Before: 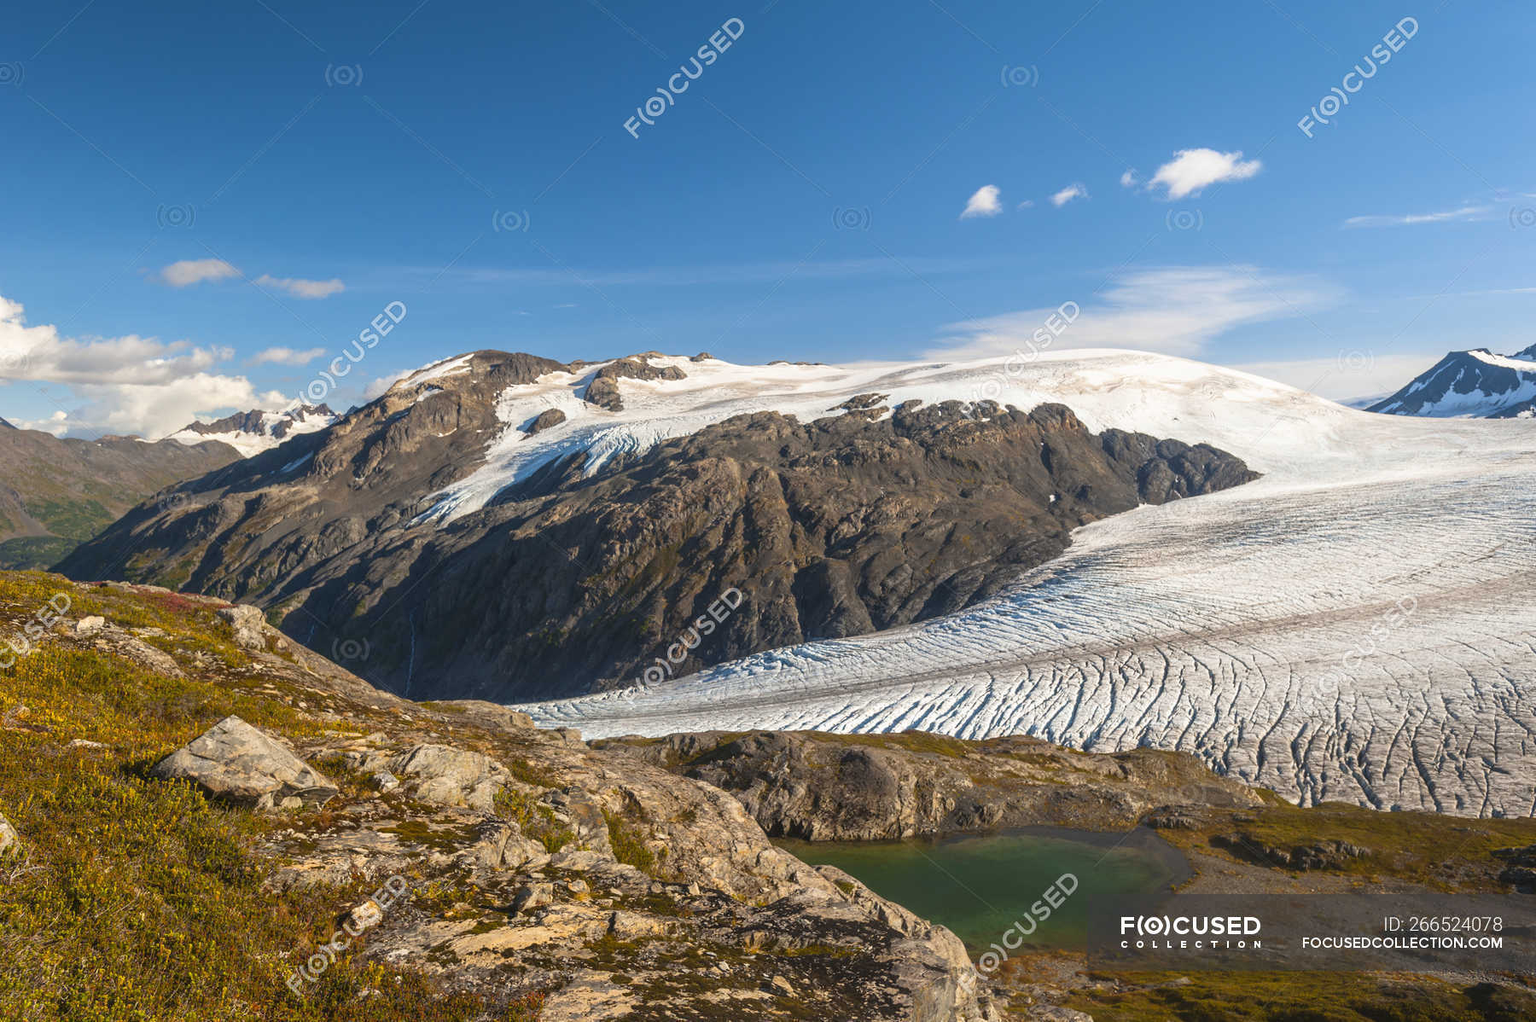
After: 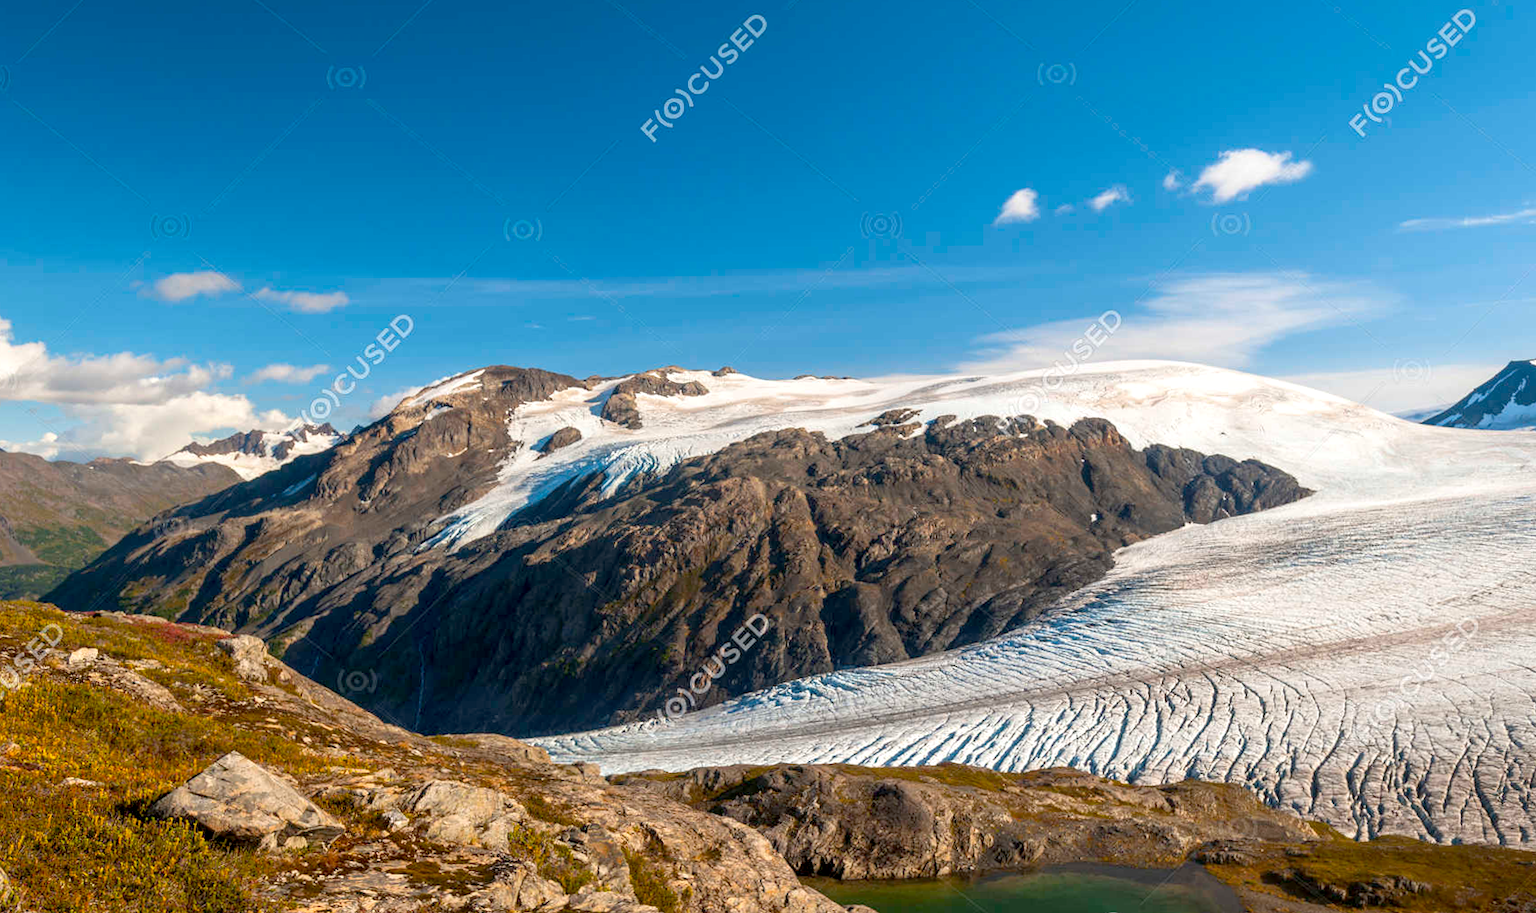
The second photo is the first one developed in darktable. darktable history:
exposure: black level correction 0.009, exposure 0.108 EV, compensate exposure bias true, compensate highlight preservation false
crop and rotate: angle 0.358°, left 0.356%, right 3.599%, bottom 14.215%
